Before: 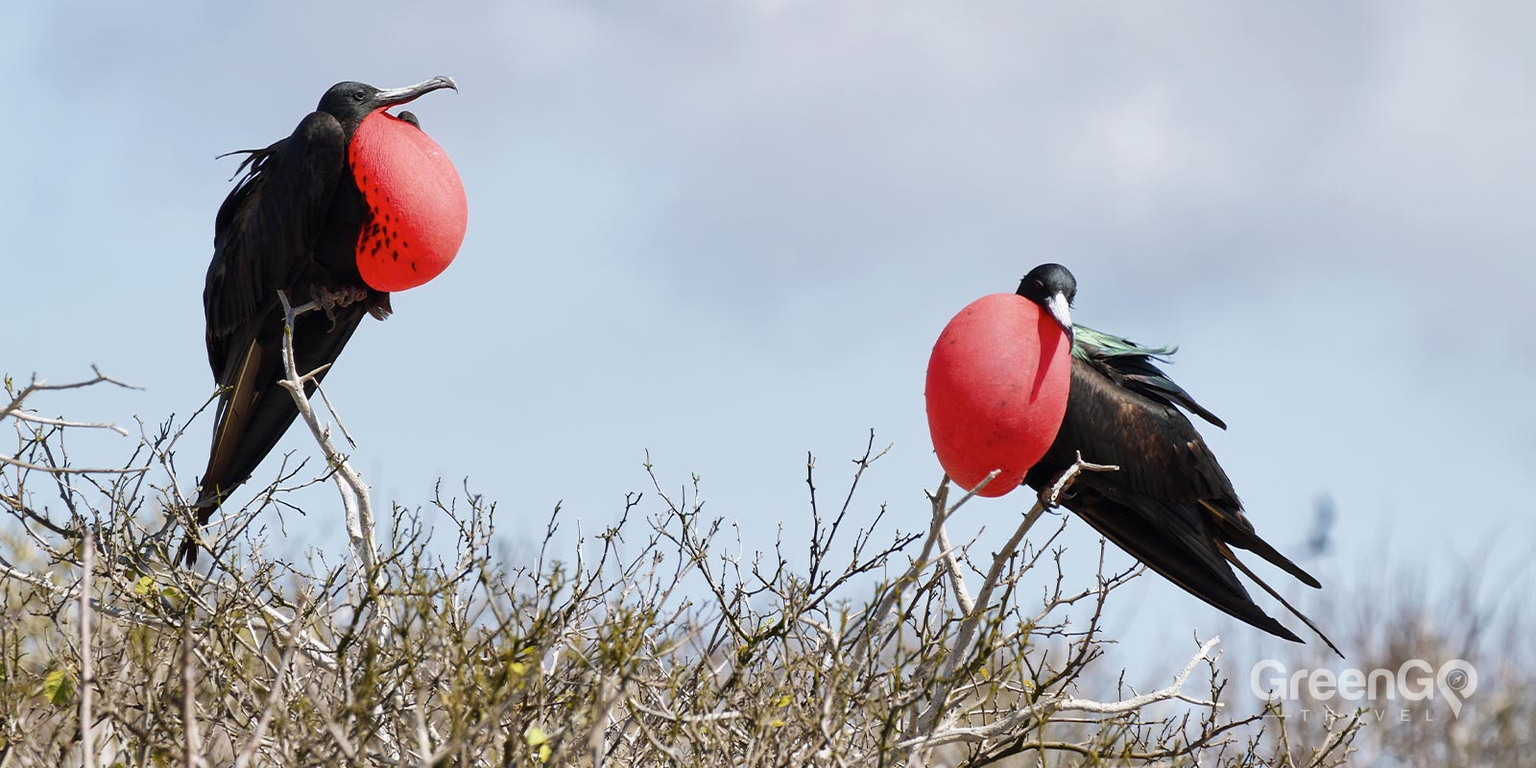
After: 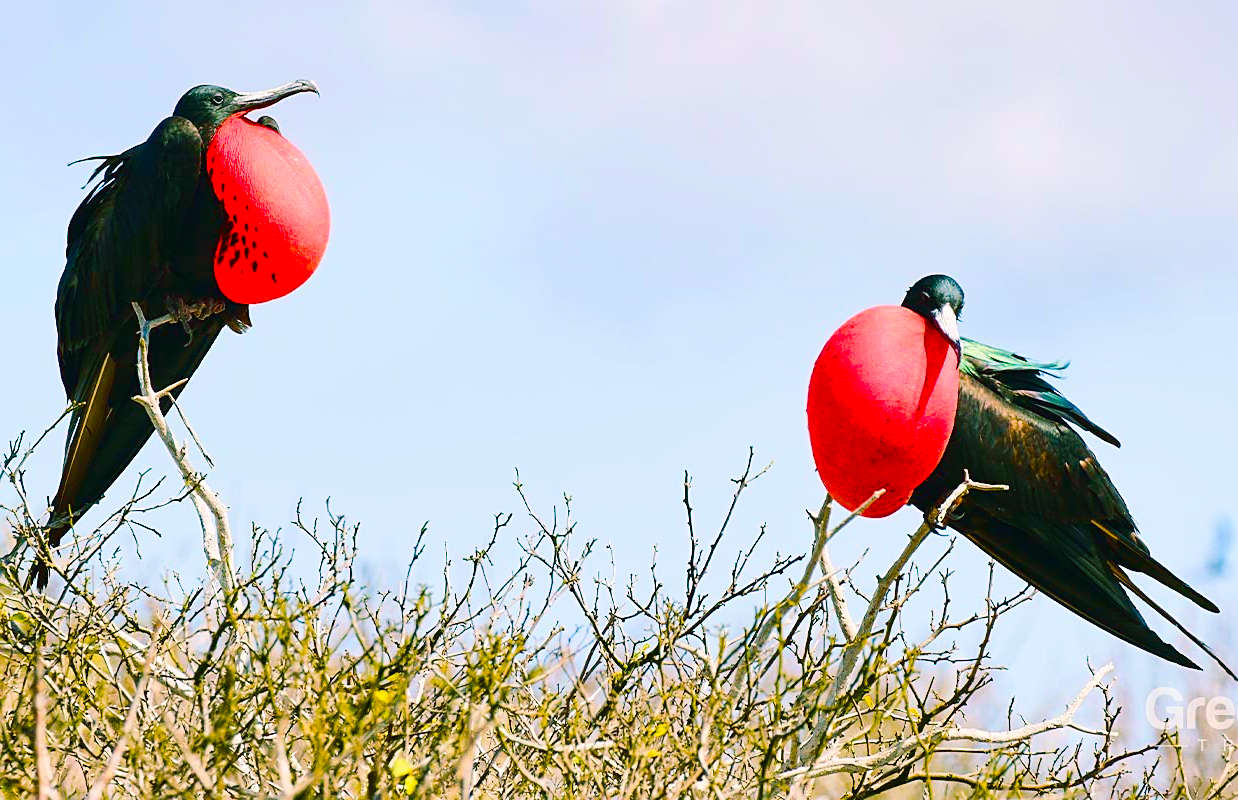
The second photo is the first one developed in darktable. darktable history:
tone equalizer: edges refinement/feathering 500, mask exposure compensation -1.57 EV, preserve details guided filter
crop: left 9.86%, right 12.725%
sharpen: on, module defaults
tone curve: curves: ch0 [(0, 0.026) (0.146, 0.158) (0.272, 0.34) (0.453, 0.627) (0.687, 0.829) (1, 1)], color space Lab, linked channels, preserve colors none
color balance rgb: shadows lift › chroma 11.408%, shadows lift › hue 134.23°, highlights gain › chroma 1.65%, highlights gain › hue 55.02°, linear chroma grading › global chroma 15.583%, perceptual saturation grading › global saturation 34.973%, perceptual saturation grading › highlights -29.934%, perceptual saturation grading › shadows 35.836%, global vibrance 39.726%
exposure: compensate highlight preservation false
